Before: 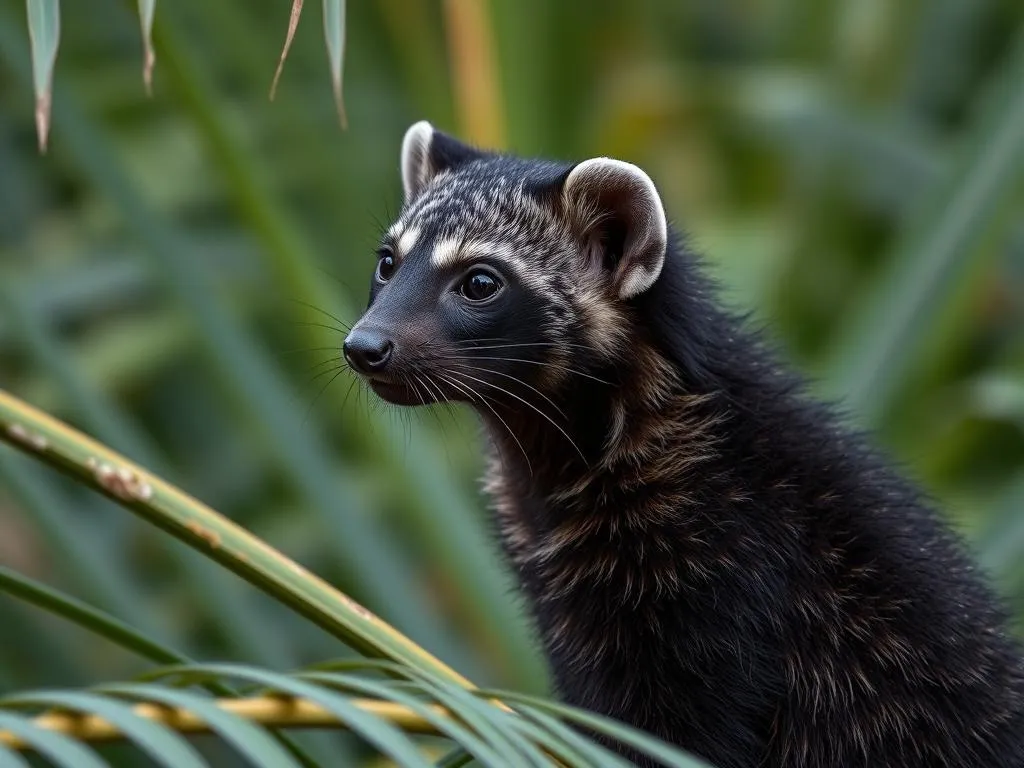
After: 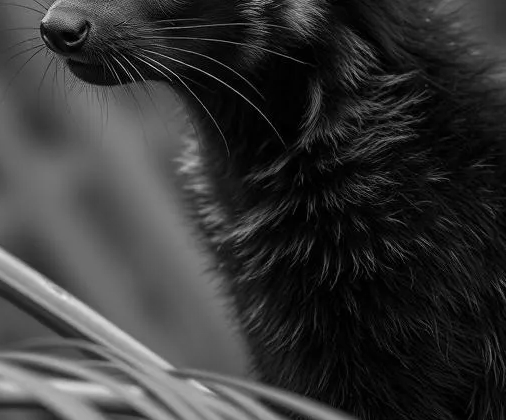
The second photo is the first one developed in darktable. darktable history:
crop: left 29.672%, top 41.786%, right 20.851%, bottom 3.487%
monochrome: on, module defaults
color zones: curves: ch0 [(0, 0.5) (0.125, 0.4) (0.25, 0.5) (0.375, 0.4) (0.5, 0.4) (0.625, 0.35) (0.75, 0.35) (0.875, 0.5)]; ch1 [(0, 0.35) (0.125, 0.45) (0.25, 0.35) (0.375, 0.35) (0.5, 0.35) (0.625, 0.35) (0.75, 0.45) (0.875, 0.35)]; ch2 [(0, 0.6) (0.125, 0.5) (0.25, 0.5) (0.375, 0.6) (0.5, 0.6) (0.625, 0.5) (0.75, 0.5) (0.875, 0.5)]
